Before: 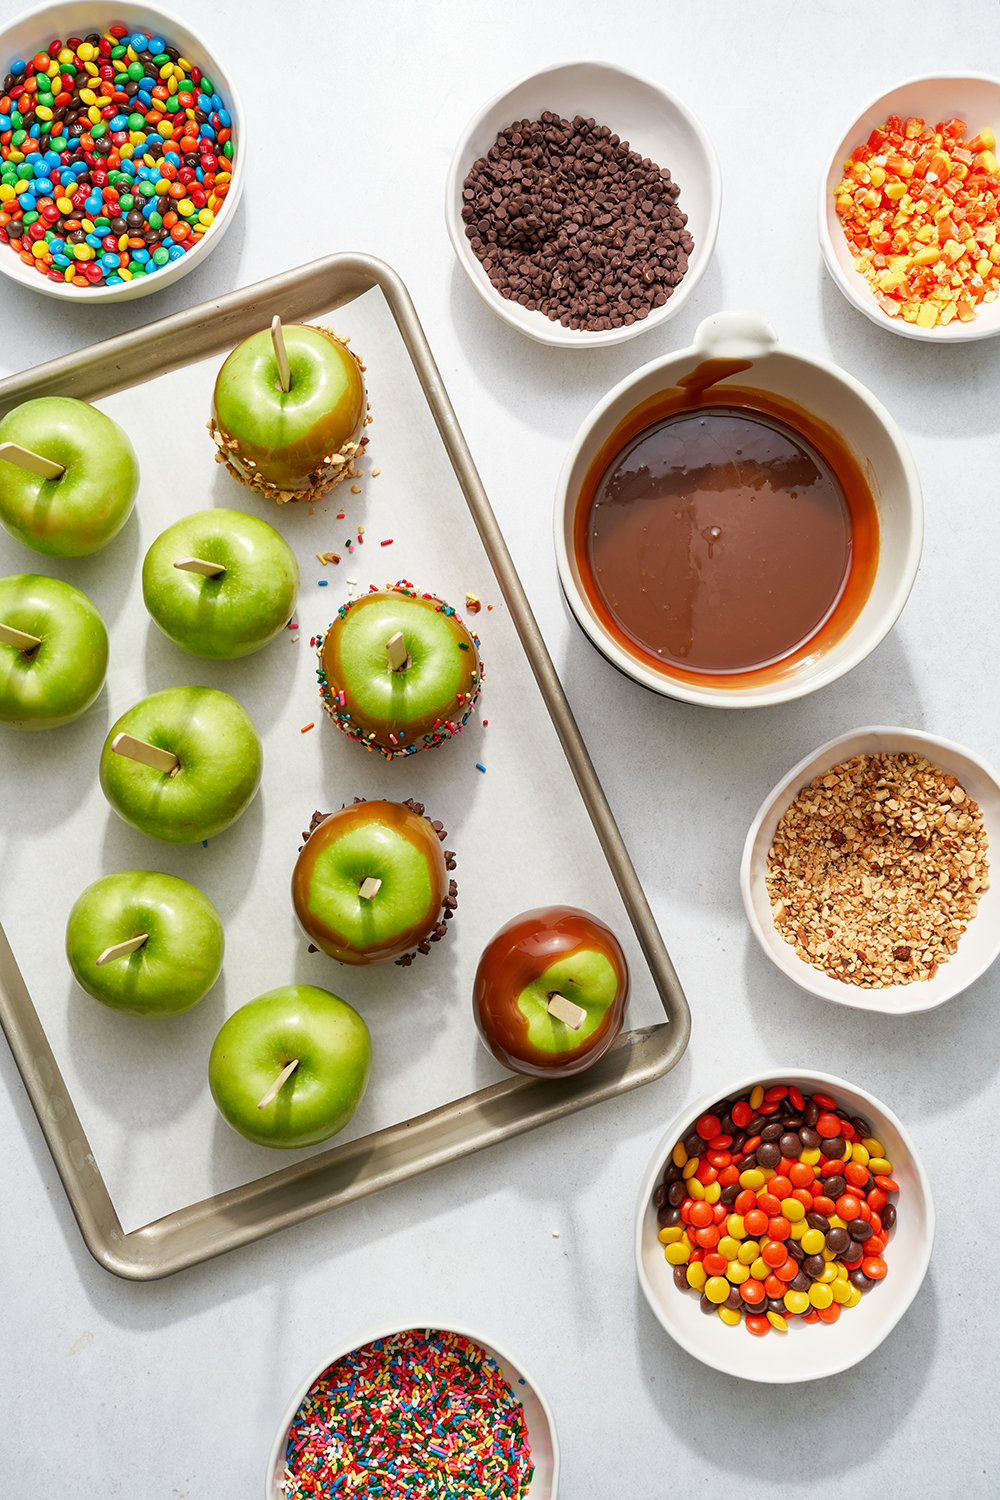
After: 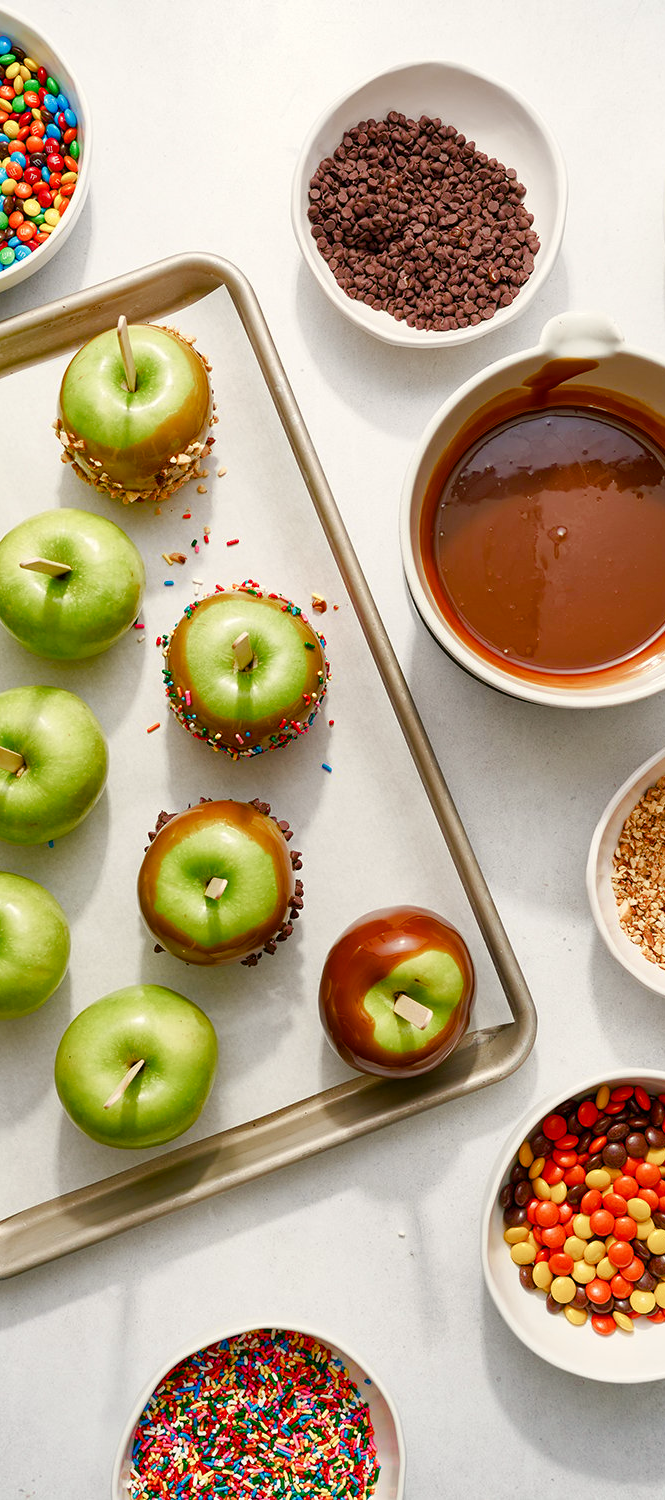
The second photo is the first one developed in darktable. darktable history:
crop and rotate: left 15.41%, right 18%
color balance rgb: highlights gain › chroma 2.128%, highlights gain › hue 74.57°, linear chroma grading › global chroma 4.924%, perceptual saturation grading › global saturation 0.214%, perceptual saturation grading › highlights -34.366%, perceptual saturation grading › mid-tones 14.955%, perceptual saturation grading › shadows 48.773%, global vibrance 20%
